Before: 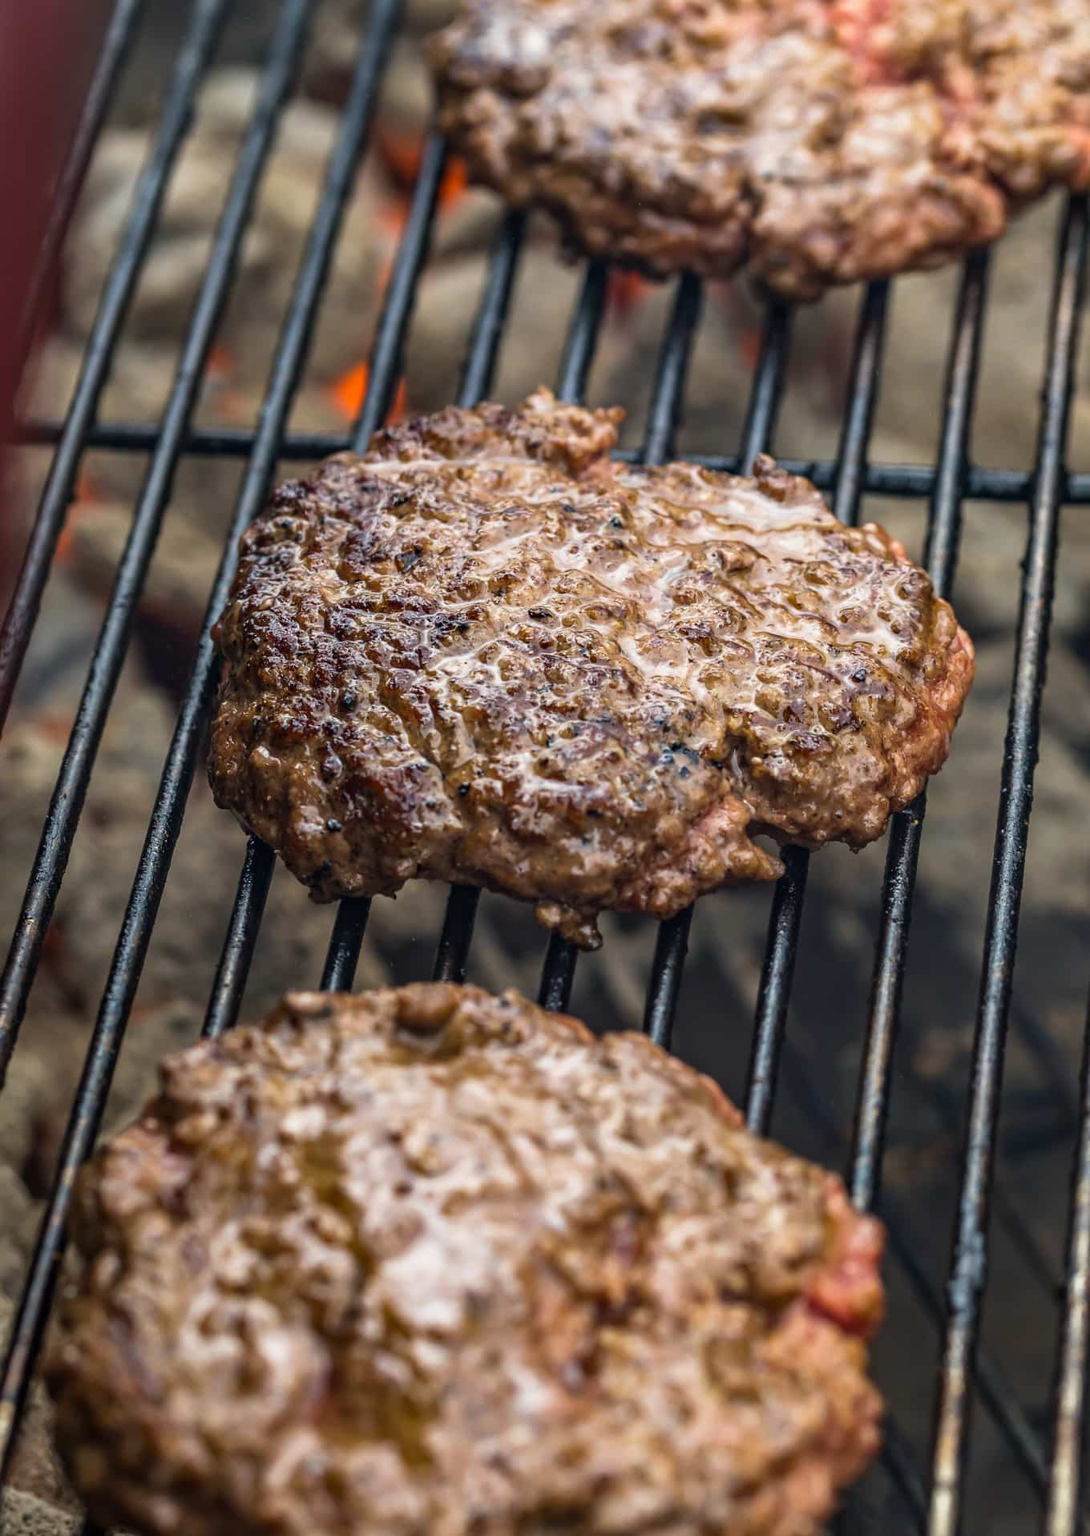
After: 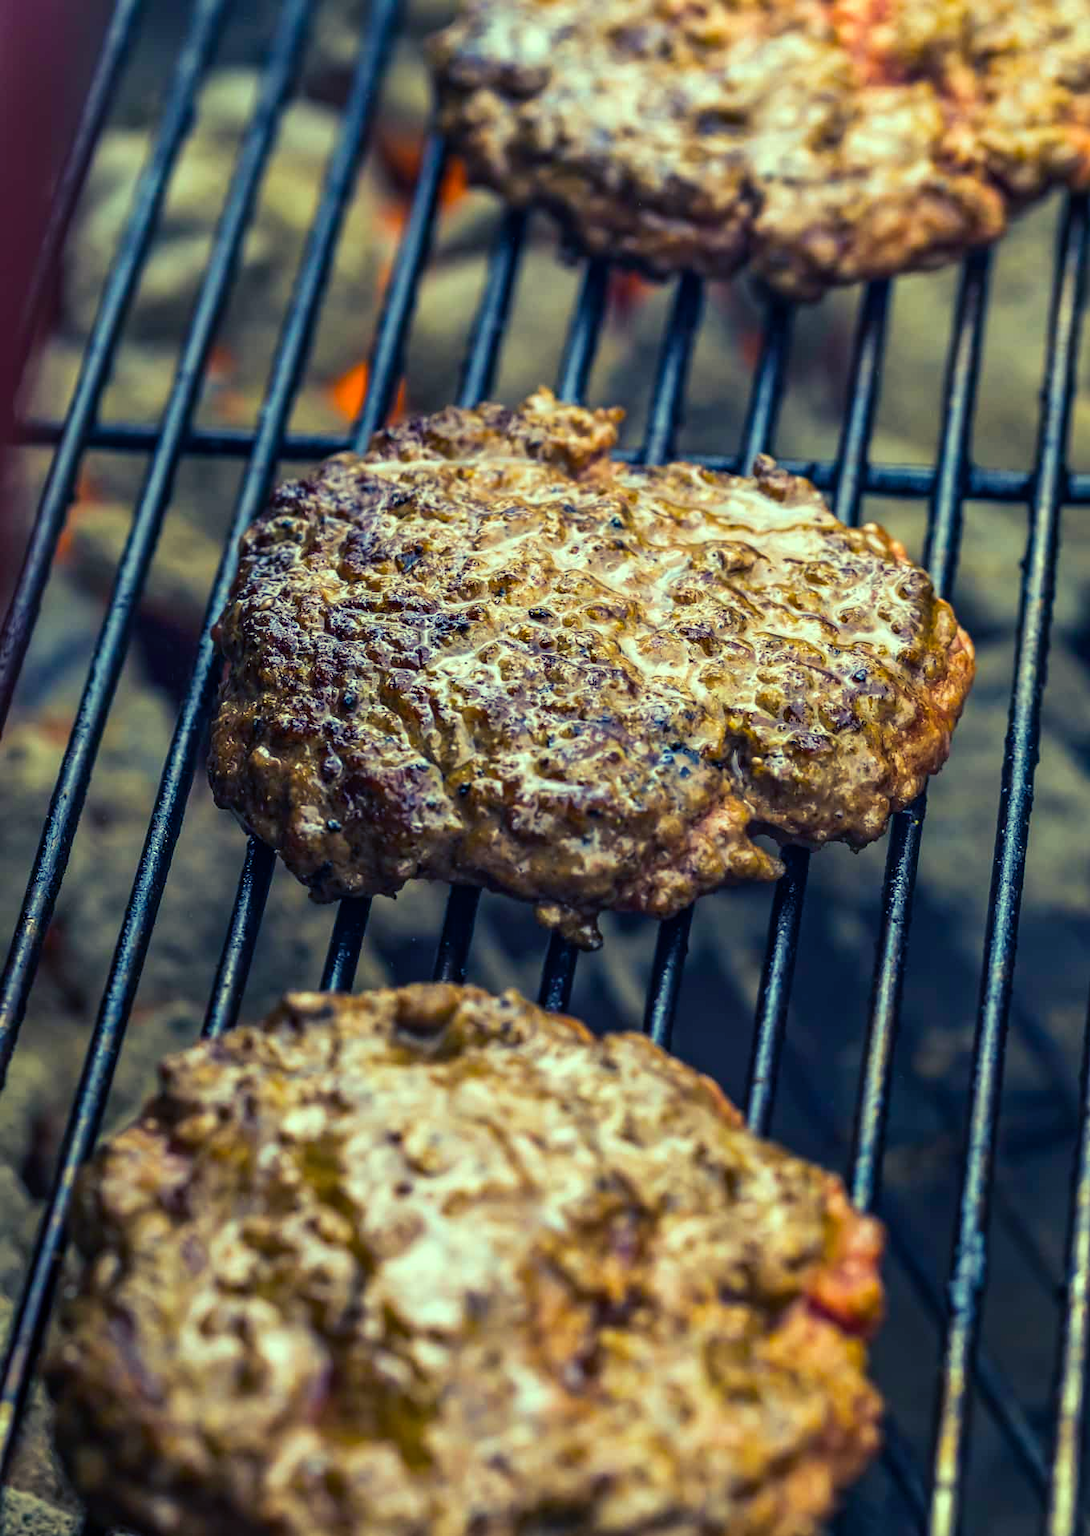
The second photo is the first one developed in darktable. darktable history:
color balance rgb: shadows lift › luminance -40.787%, shadows lift › chroma 14.405%, shadows lift › hue 260.79°, highlights gain › luminance 15.2%, highlights gain › chroma 7.035%, highlights gain › hue 124.21°, perceptual saturation grading › global saturation 30.235%, global vibrance 20%
